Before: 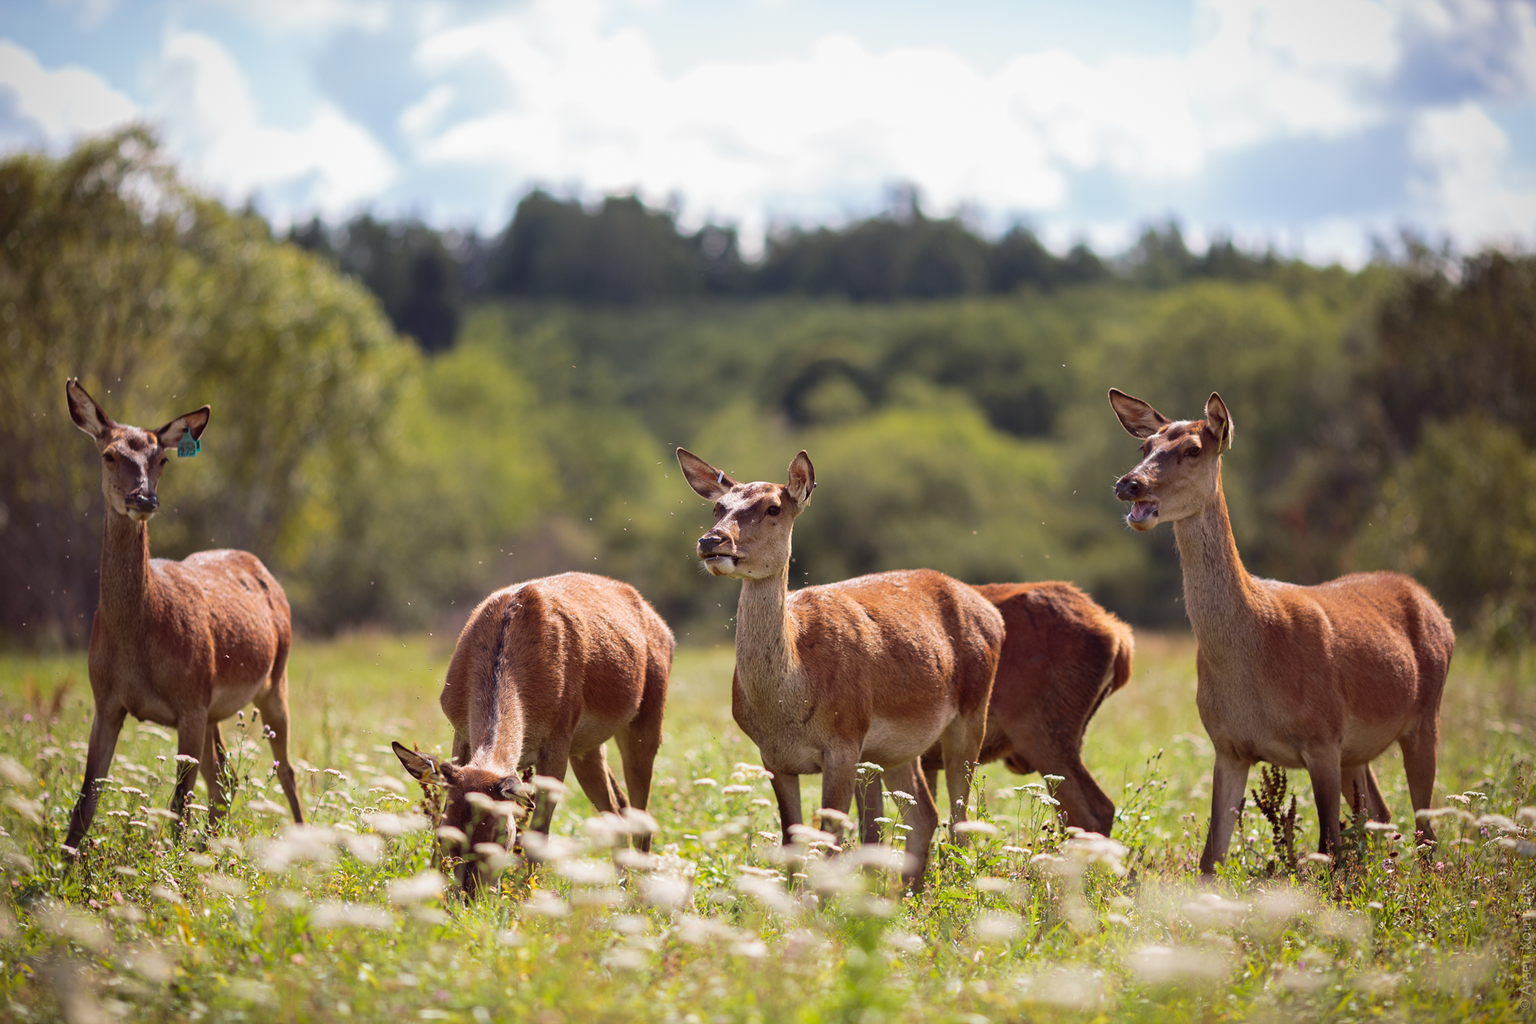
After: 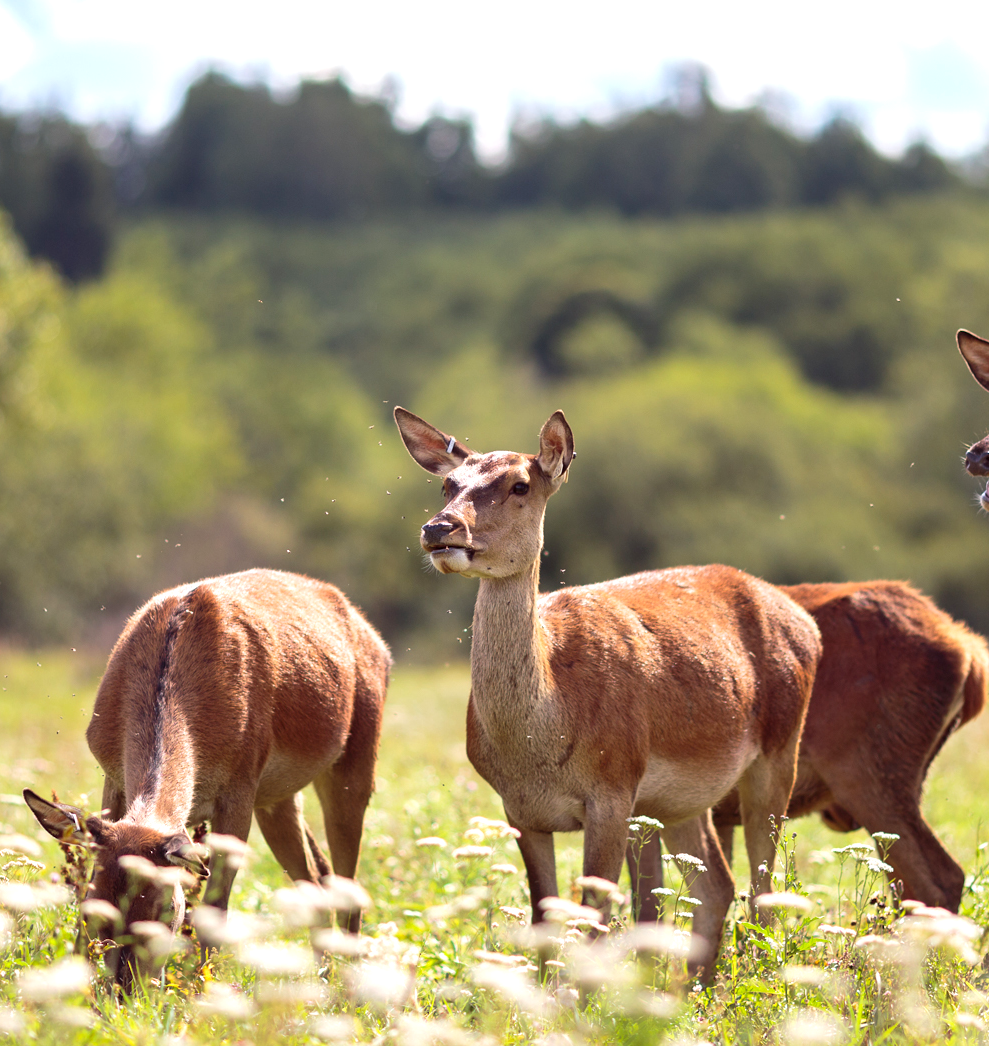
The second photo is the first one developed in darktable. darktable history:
crop and rotate: angle 0.02°, left 24.353%, top 13.219%, right 26.156%, bottom 8.224%
exposure: black level correction 0.001, exposure 0.5 EV, compensate exposure bias true, compensate highlight preservation false
